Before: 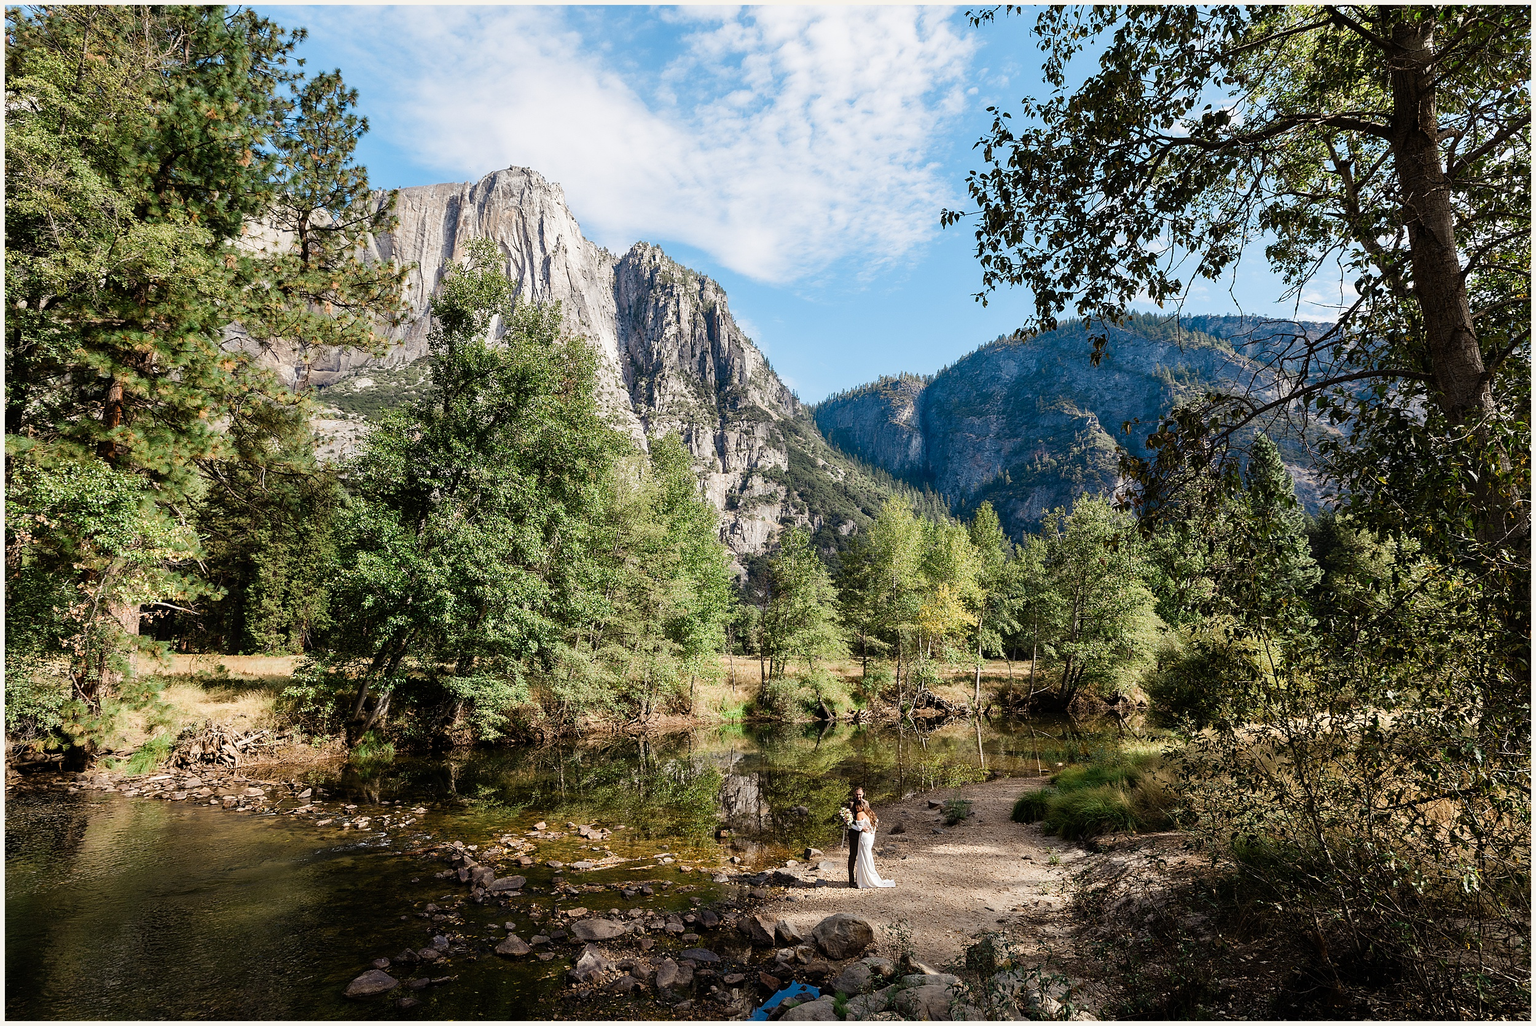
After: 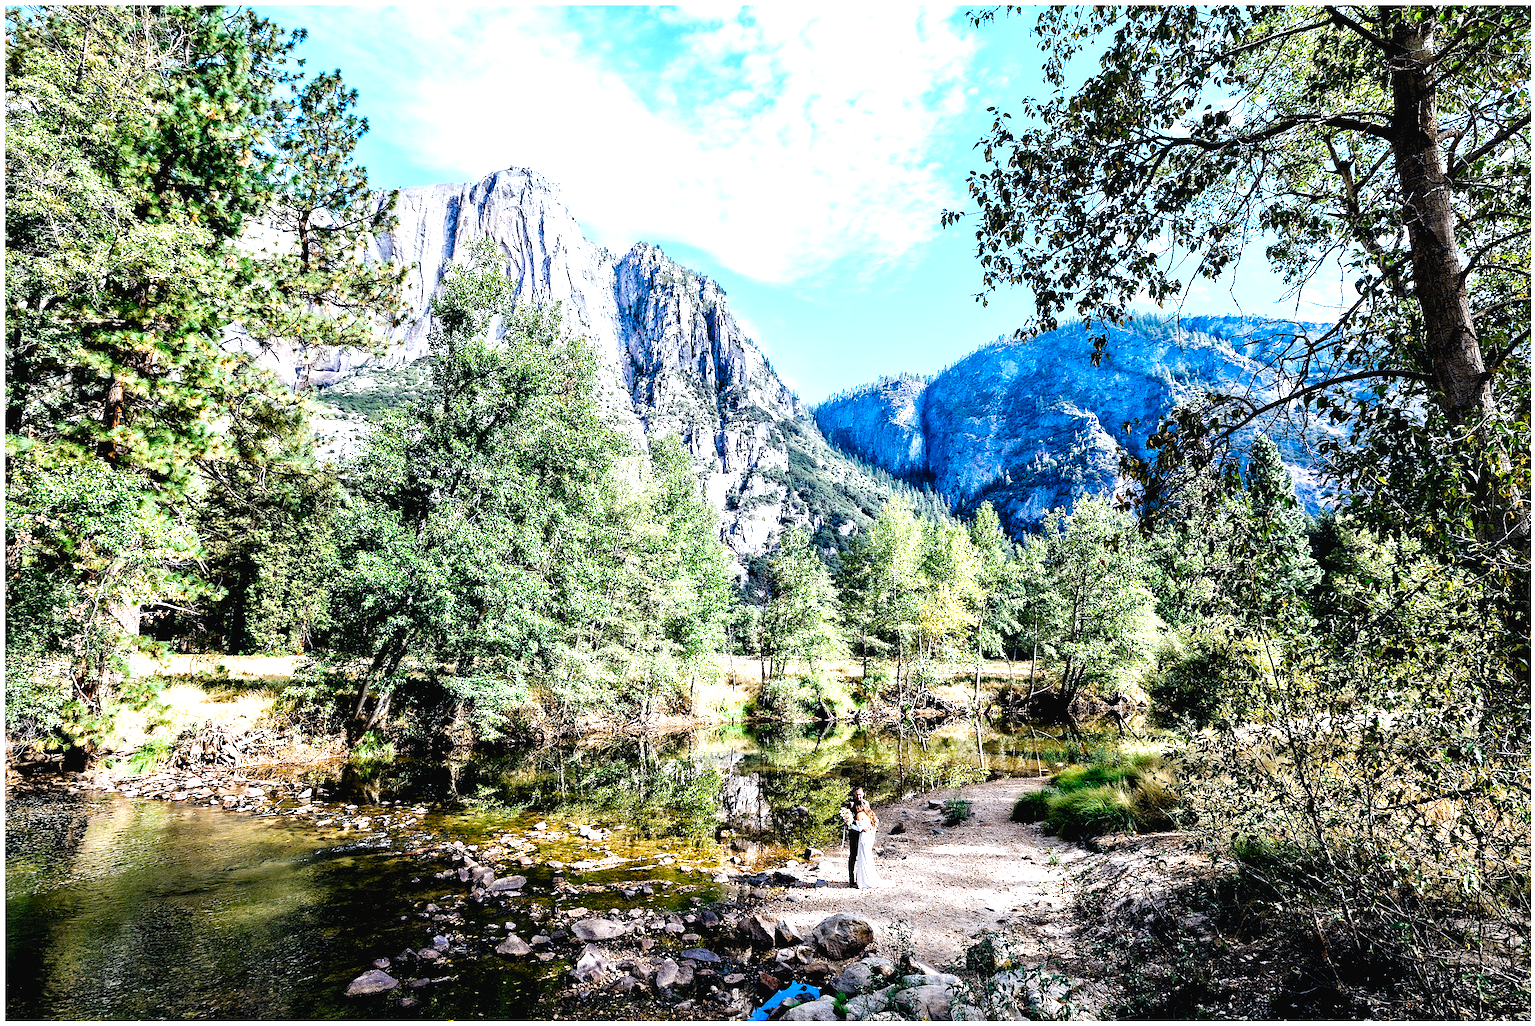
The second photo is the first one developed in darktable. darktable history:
contrast equalizer: octaves 7, y [[0.511, 0.558, 0.631, 0.632, 0.559, 0.512], [0.5 ×6], [0.507, 0.559, 0.627, 0.644, 0.647, 0.647], [0 ×6], [0 ×6]]
color calibration: illuminant custom, x 0.388, y 0.387, temperature 3831.84 K
tone curve: curves: ch0 [(0, 0.021) (0.049, 0.044) (0.152, 0.14) (0.328, 0.357) (0.473, 0.529) (0.641, 0.705) (0.868, 0.887) (1, 0.969)]; ch1 [(0, 0) (0.322, 0.328) (0.43, 0.425) (0.474, 0.466) (0.502, 0.503) (0.522, 0.526) (0.564, 0.591) (0.602, 0.632) (0.677, 0.701) (0.859, 0.885) (1, 1)]; ch2 [(0, 0) (0.33, 0.301) (0.447, 0.44) (0.502, 0.505) (0.535, 0.554) (0.565, 0.598) (0.618, 0.629) (1, 1)], preserve colors none
exposure: exposure 1.209 EV, compensate exposure bias true, compensate highlight preservation false
color zones: curves: ch0 [(0.068, 0.464) (0.25, 0.5) (0.48, 0.508) (0.75, 0.536) (0.886, 0.476) (0.967, 0.456)]; ch1 [(0.066, 0.456) (0.25, 0.5) (0.616, 0.508) (0.746, 0.56) (0.934, 0.444)]
color balance rgb: highlights gain › chroma 1.069%, highlights gain › hue 52.81°, global offset › luminance -0.857%, perceptual saturation grading › global saturation 30.889%, global vibrance 15.207%
